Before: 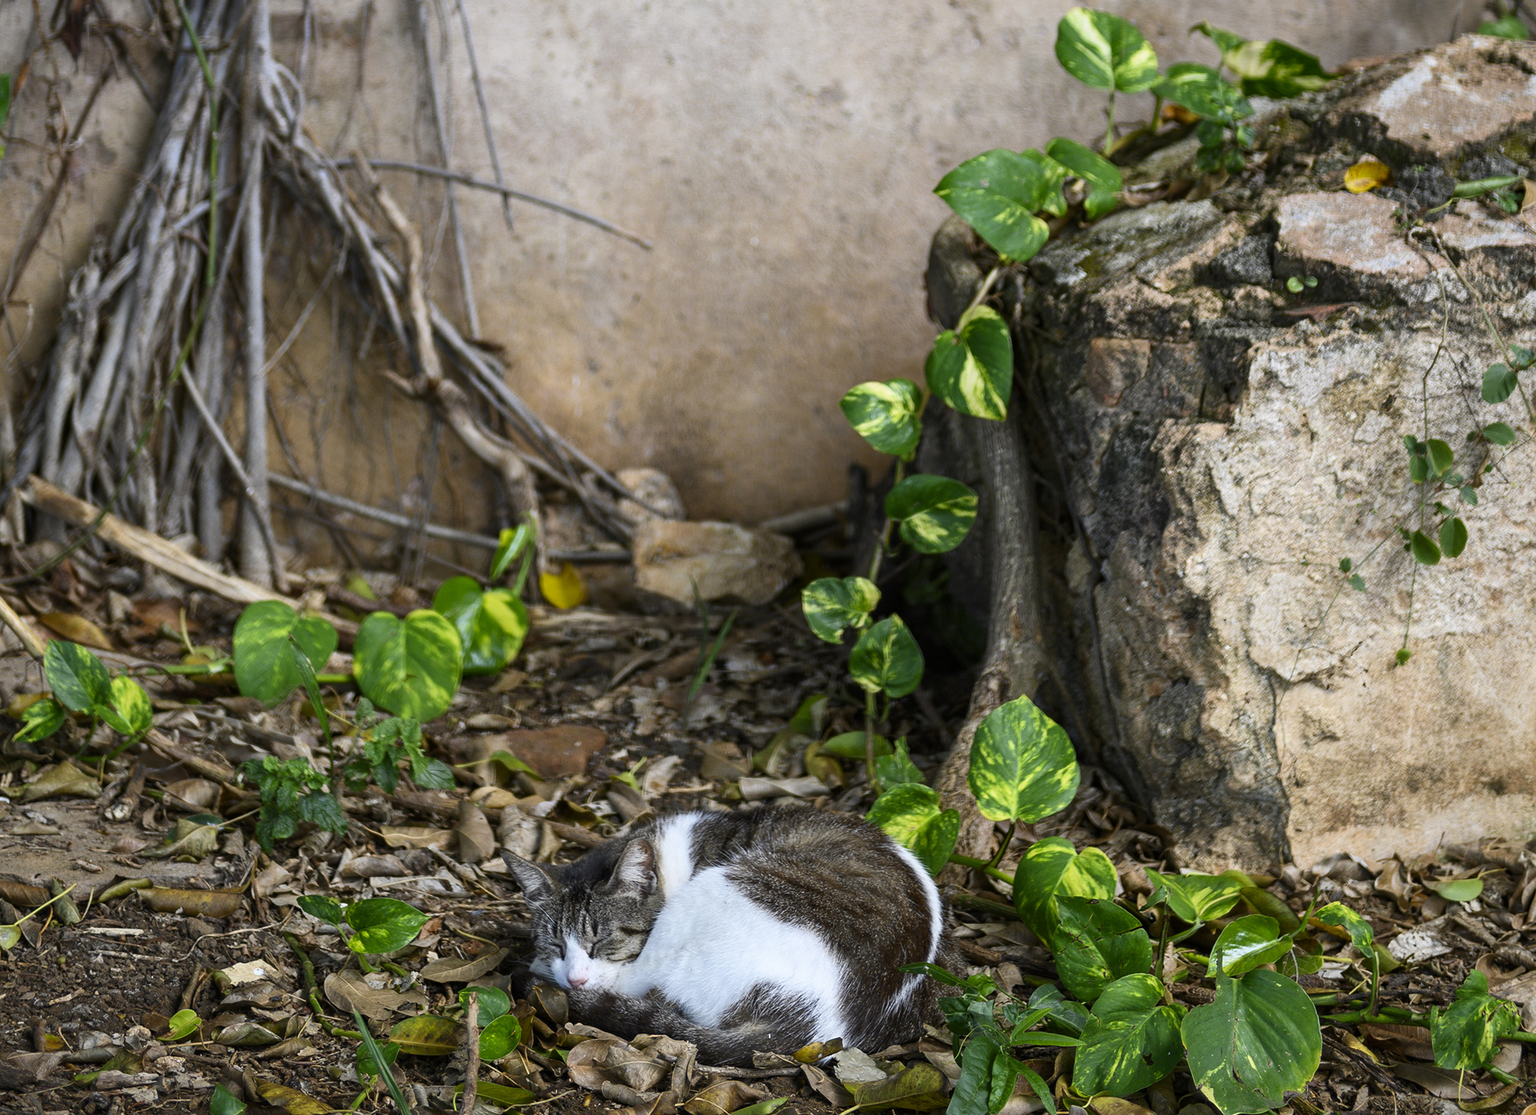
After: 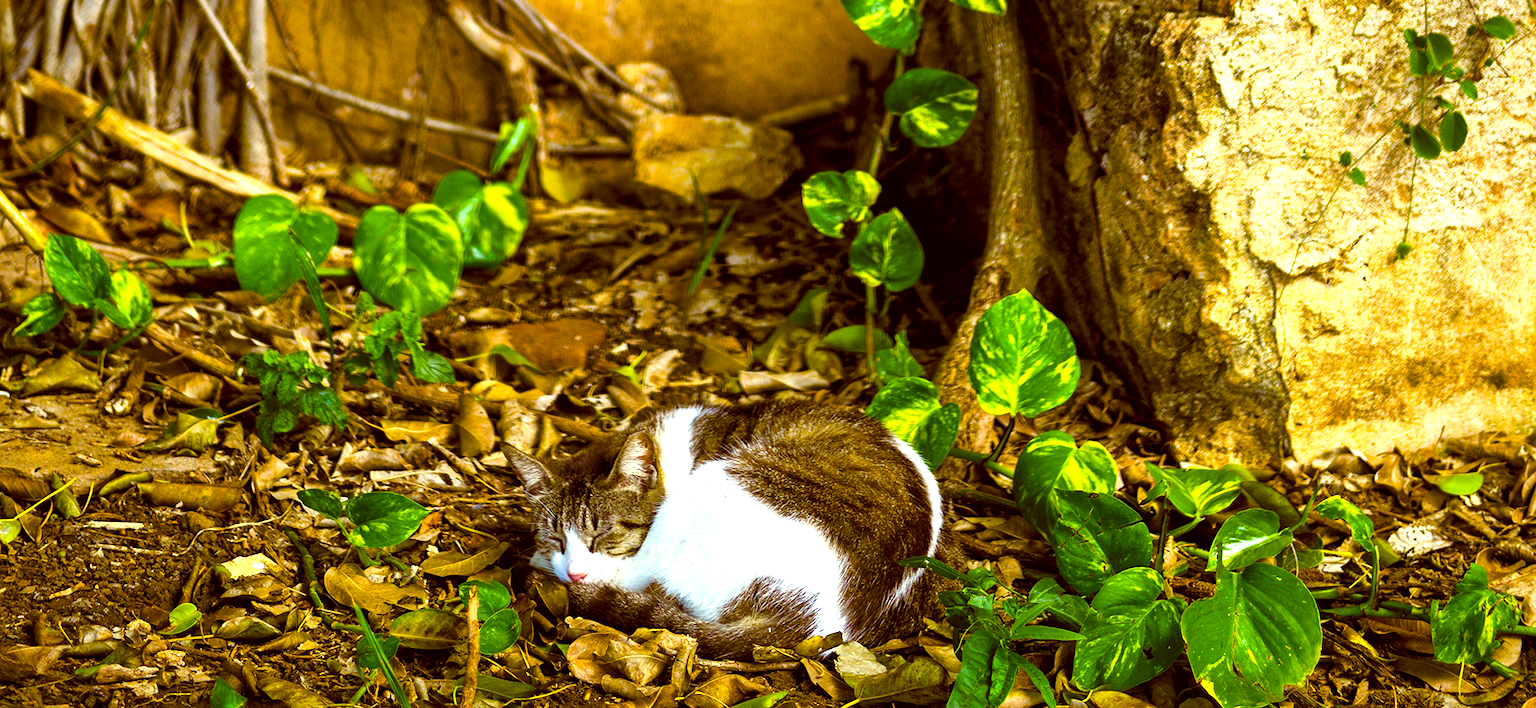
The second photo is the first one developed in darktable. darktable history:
color balance: lift [1.001, 1.007, 1, 0.993], gamma [1.023, 1.026, 1.01, 0.974], gain [0.964, 1.059, 1.073, 0.927]
color balance rgb: linear chroma grading › global chroma 25%, perceptual saturation grading › global saturation 40%, perceptual saturation grading › highlights -50%, perceptual saturation grading › shadows 30%, perceptual brilliance grading › global brilliance 25%, global vibrance 60%
crop and rotate: top 36.435%
local contrast: mode bilateral grid, contrast 20, coarseness 50, detail 132%, midtone range 0.2
